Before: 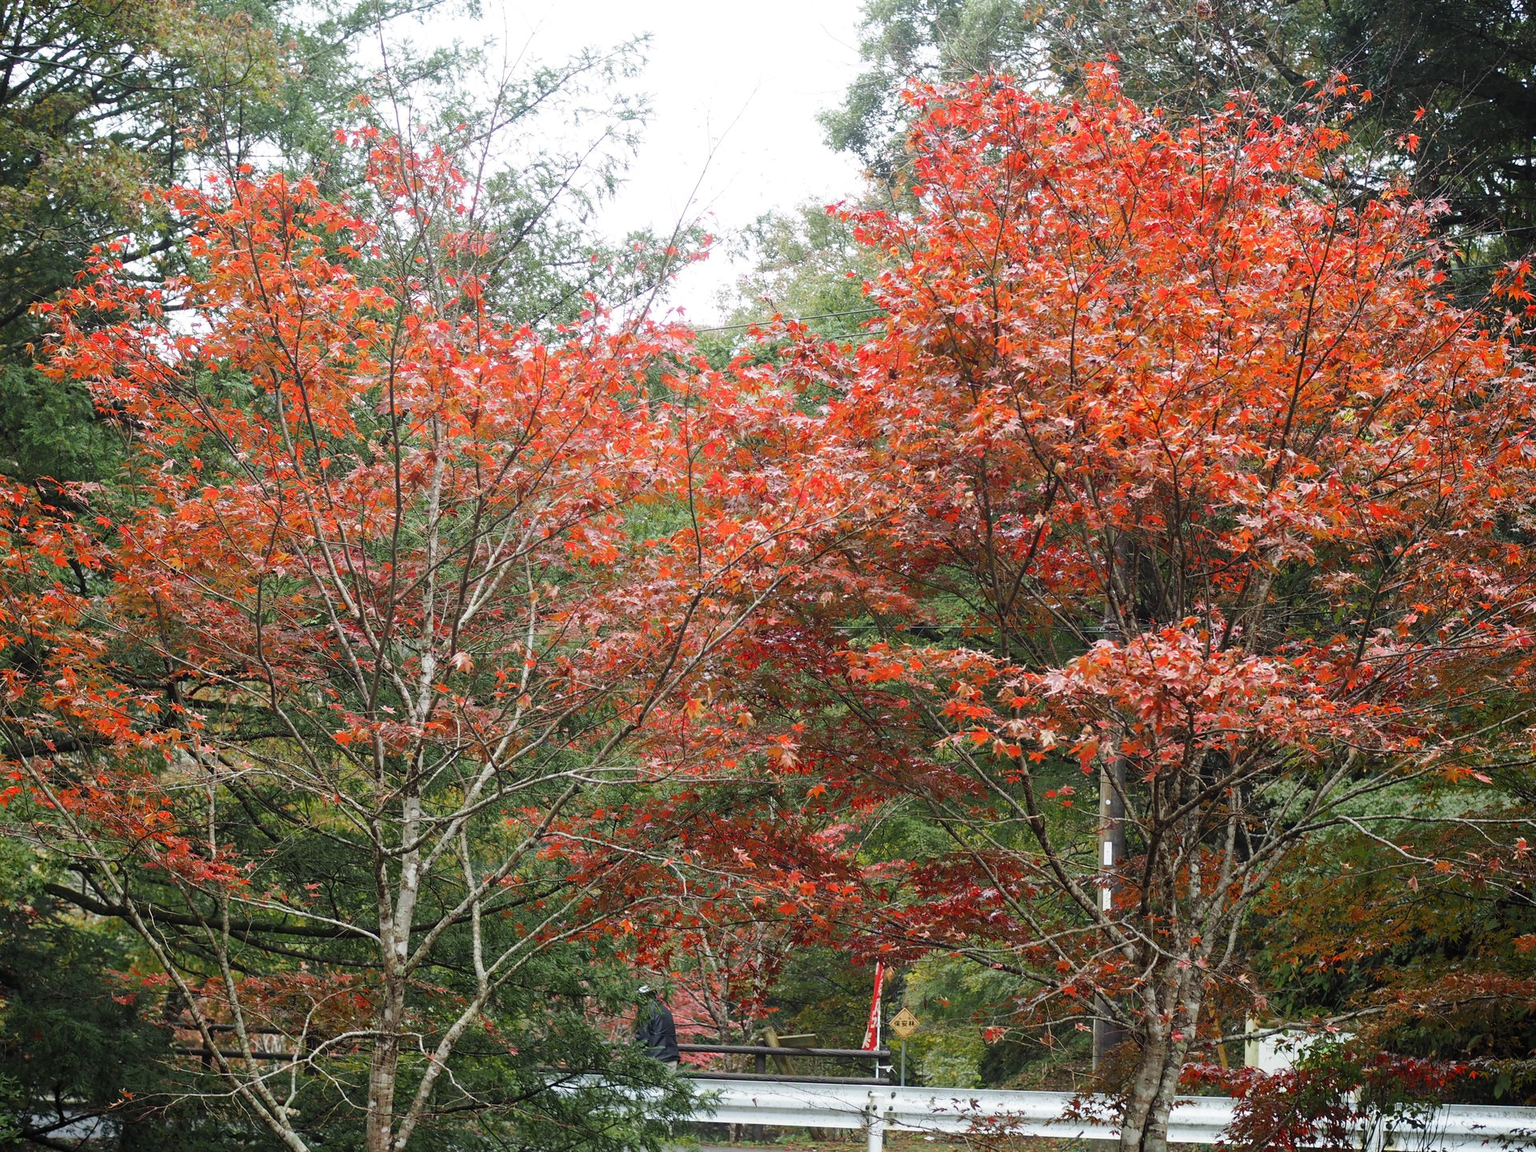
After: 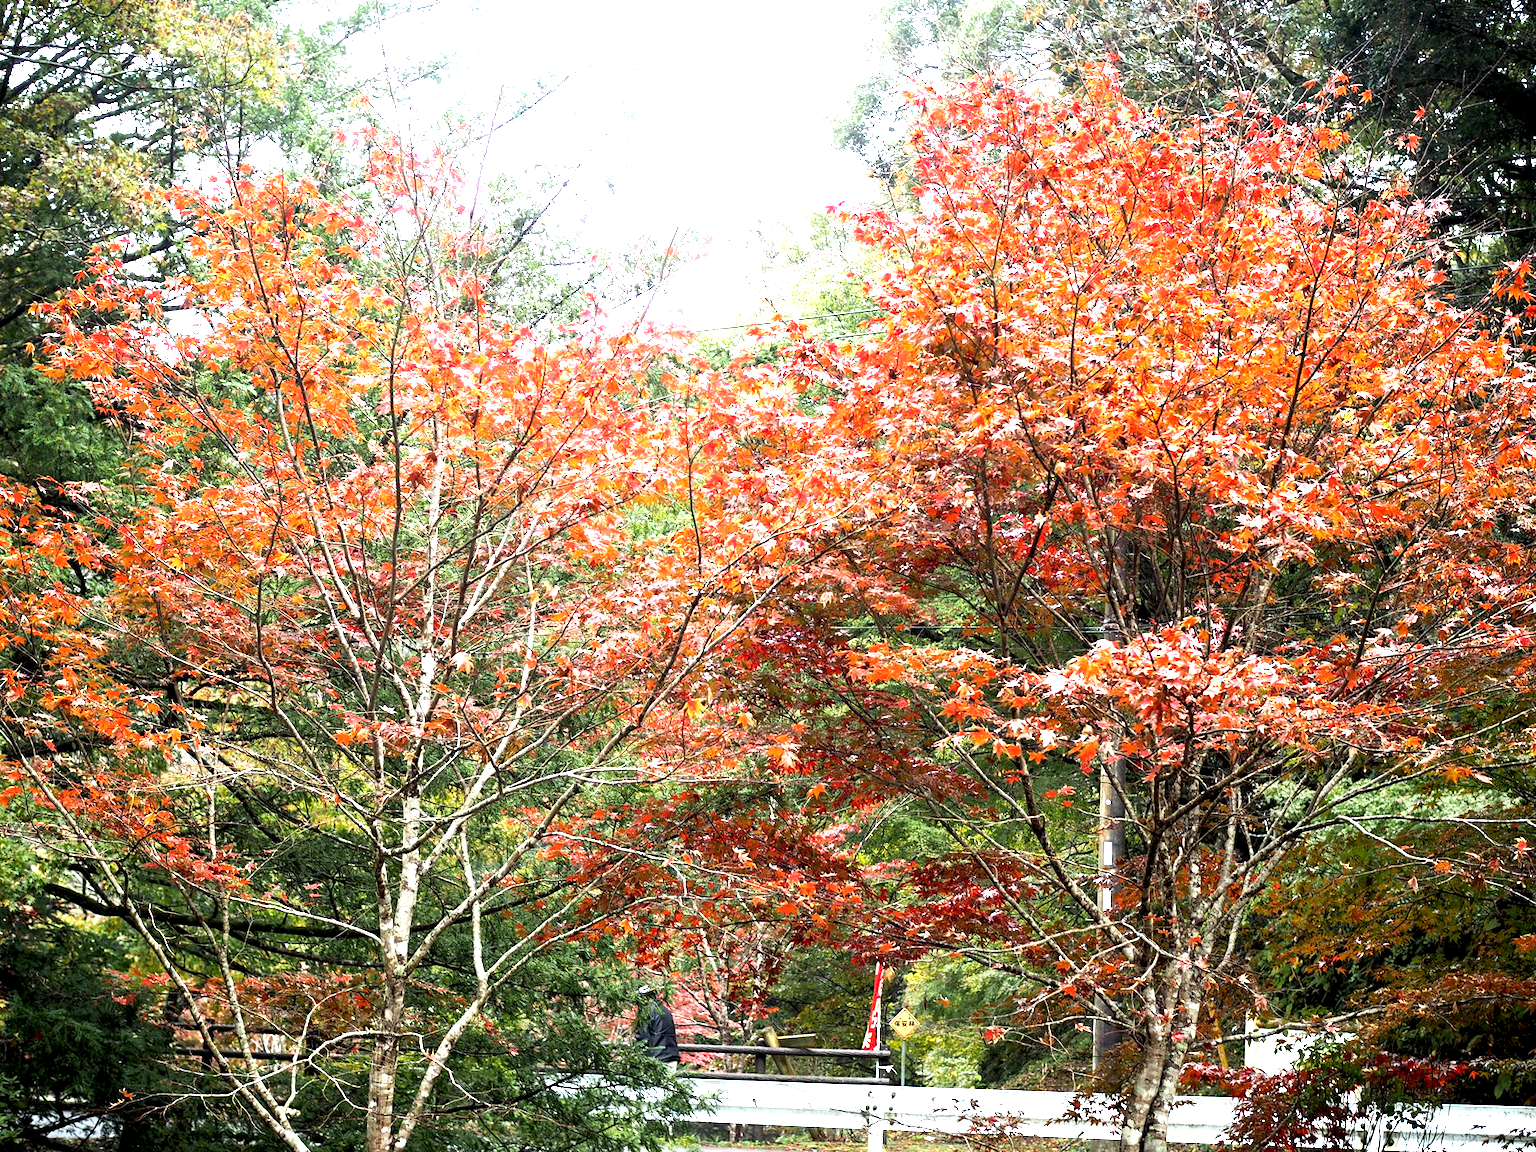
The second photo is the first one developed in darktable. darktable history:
color balance rgb: shadows lift › hue 85.22°, perceptual saturation grading › global saturation 0.001%, perceptual brilliance grading › global brilliance 15.54%, perceptual brilliance grading › shadows -35.81%
exposure: black level correction 0.011, exposure 1.087 EV, compensate highlight preservation false
